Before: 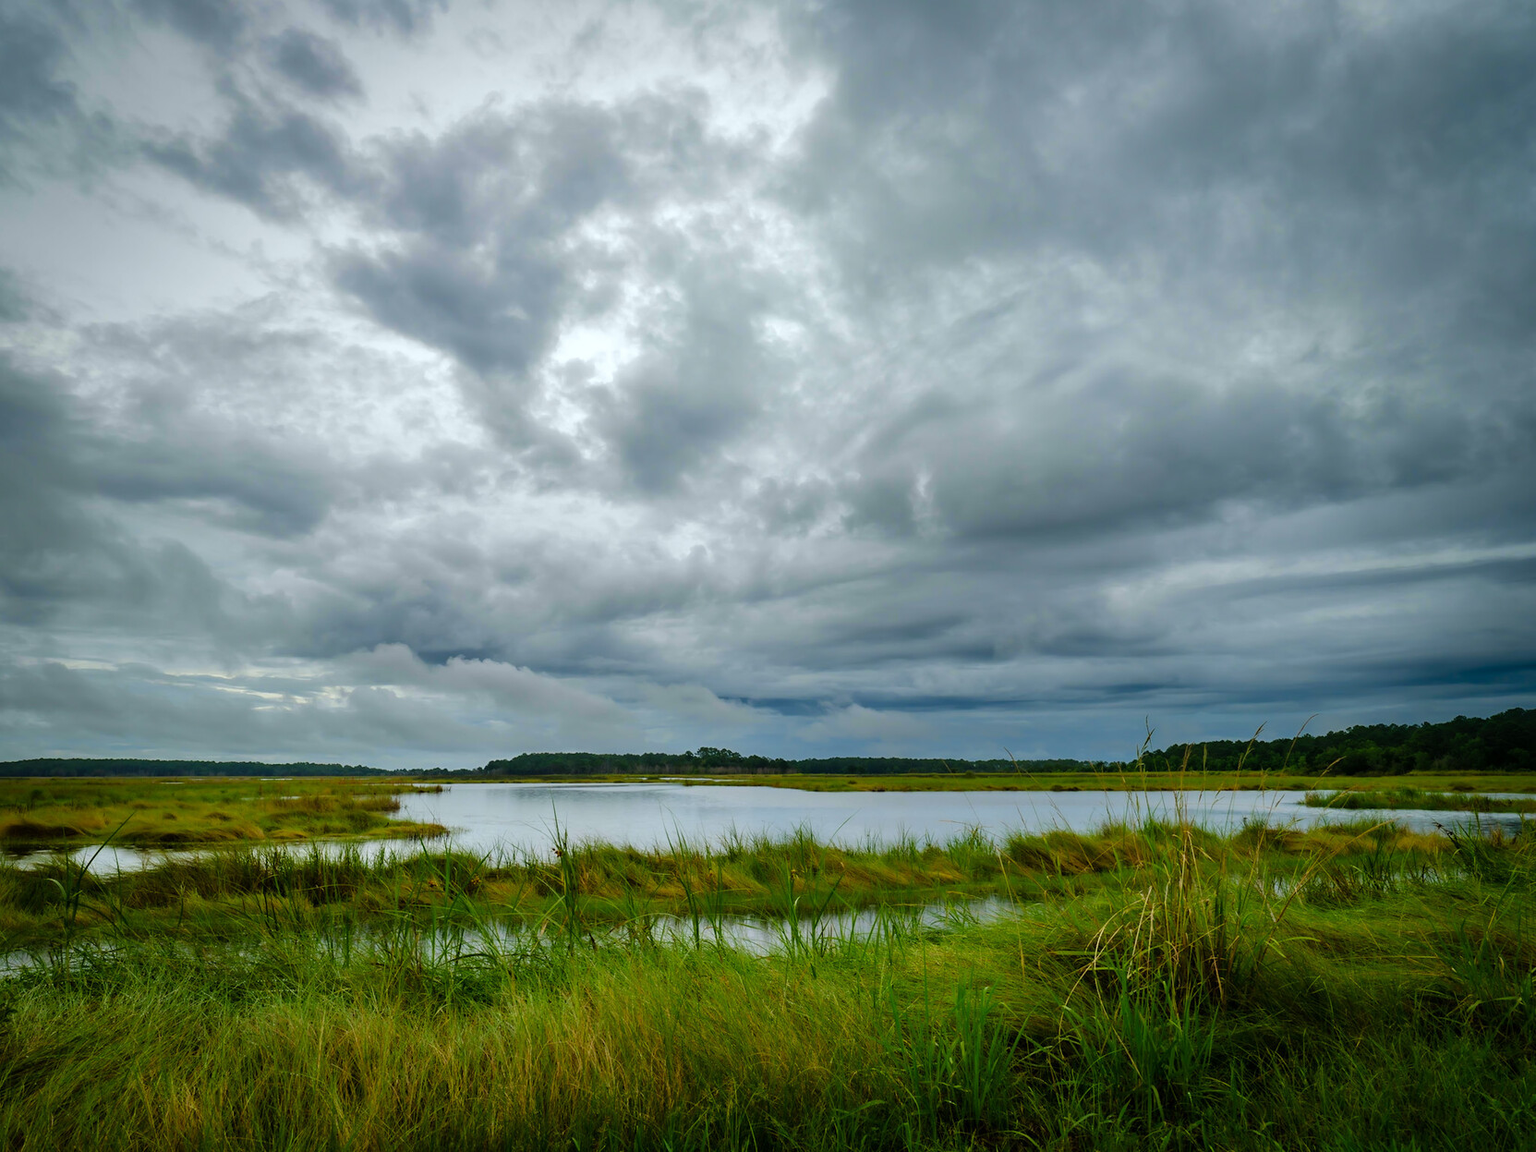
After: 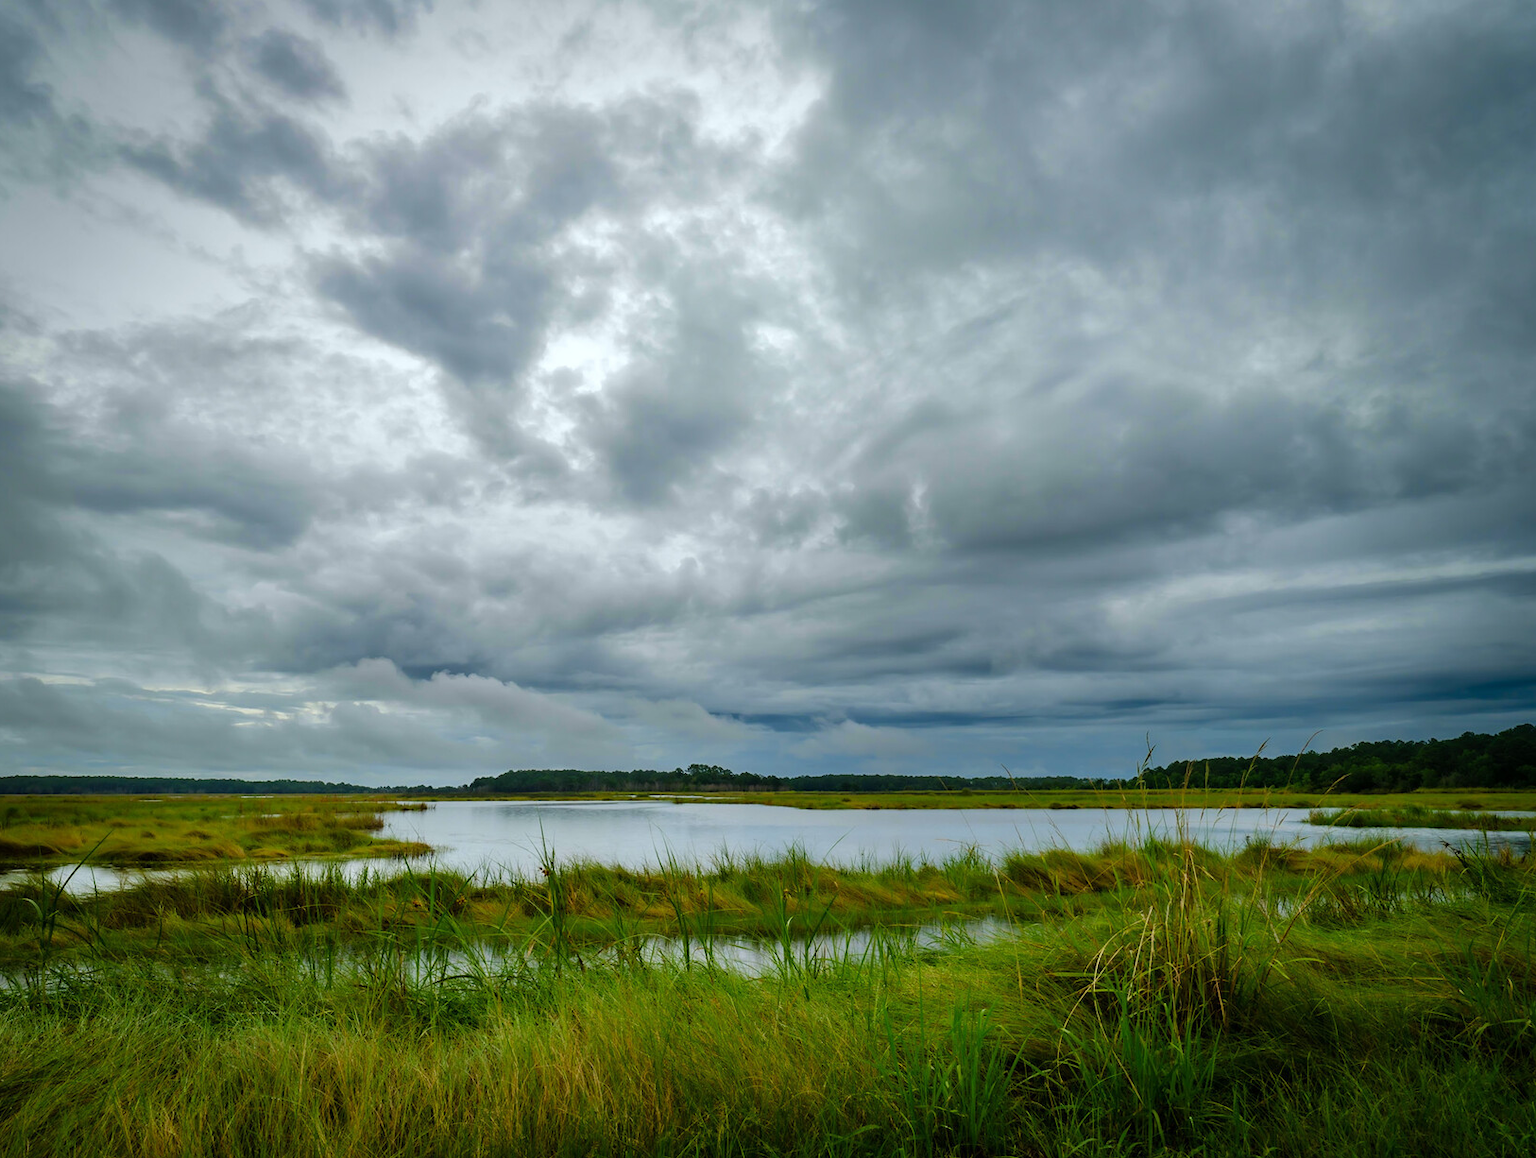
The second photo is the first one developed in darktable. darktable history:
crop and rotate: left 1.627%, right 0.572%, bottom 1.614%
